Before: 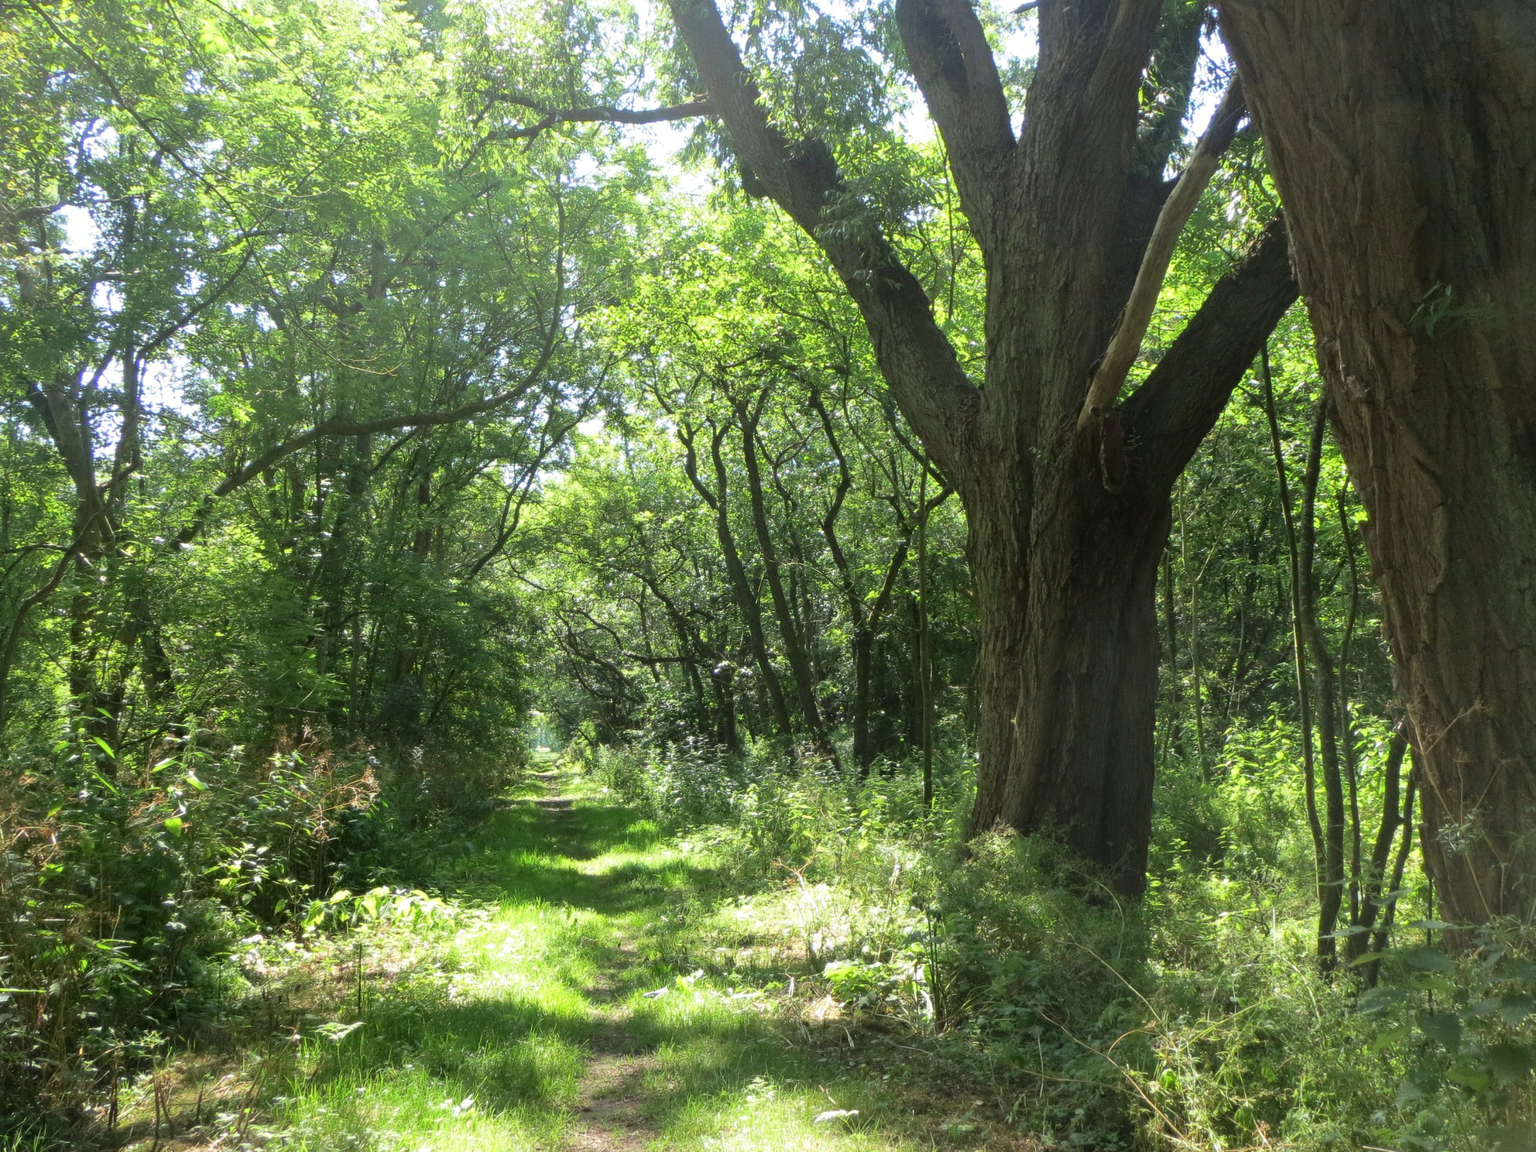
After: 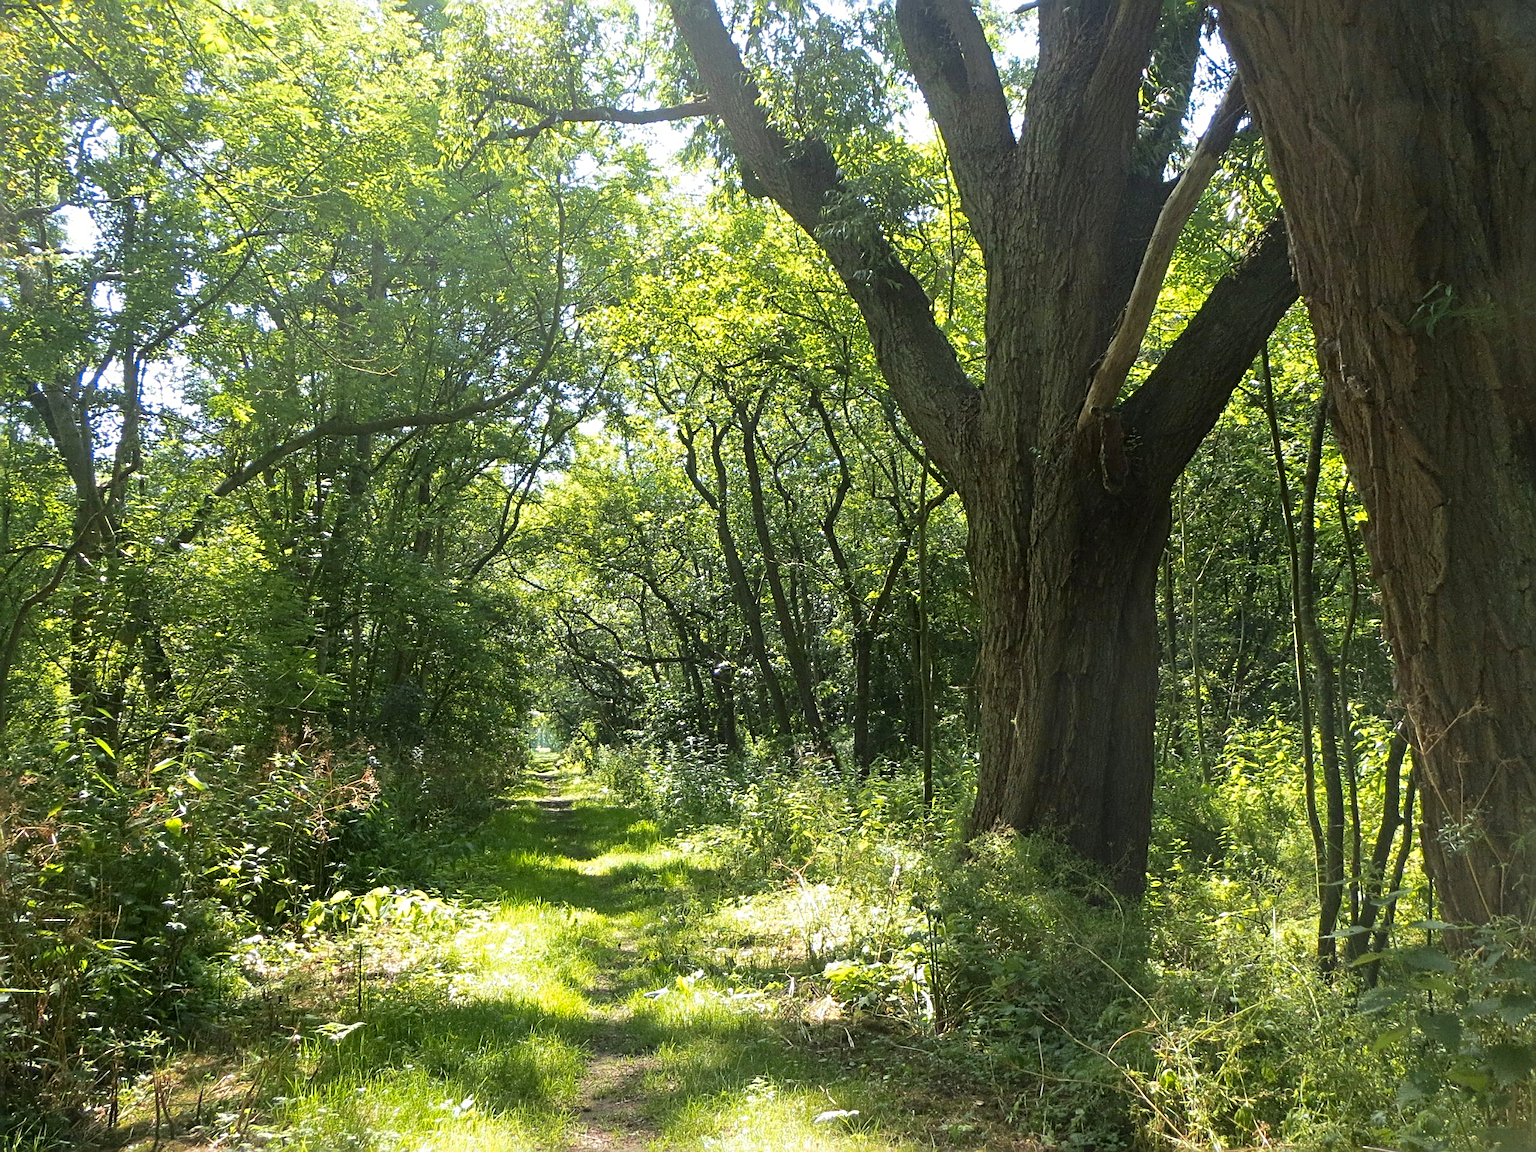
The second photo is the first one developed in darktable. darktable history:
sharpen: radius 3.003, amount 0.76
color zones: curves: ch1 [(0.239, 0.552) (0.75, 0.5)]; ch2 [(0.25, 0.462) (0.749, 0.457)]
